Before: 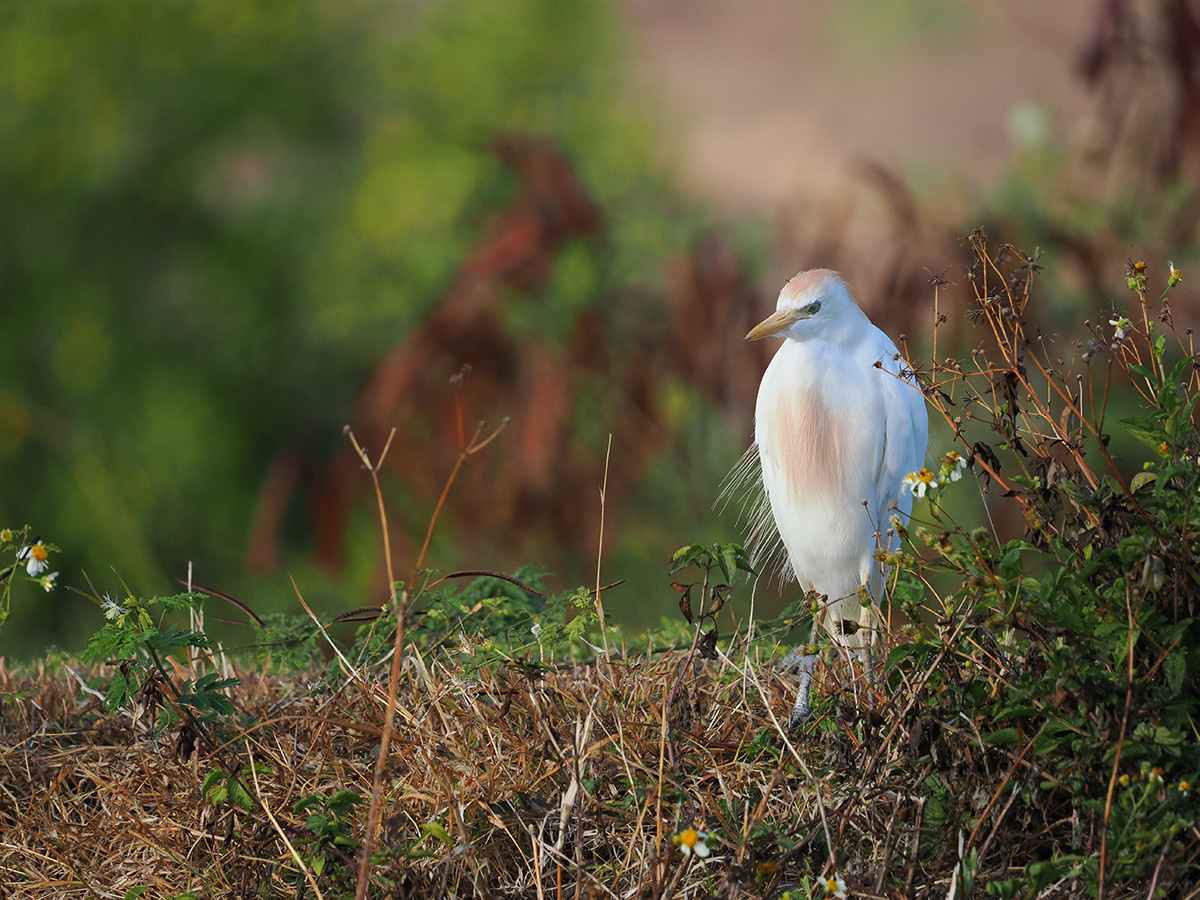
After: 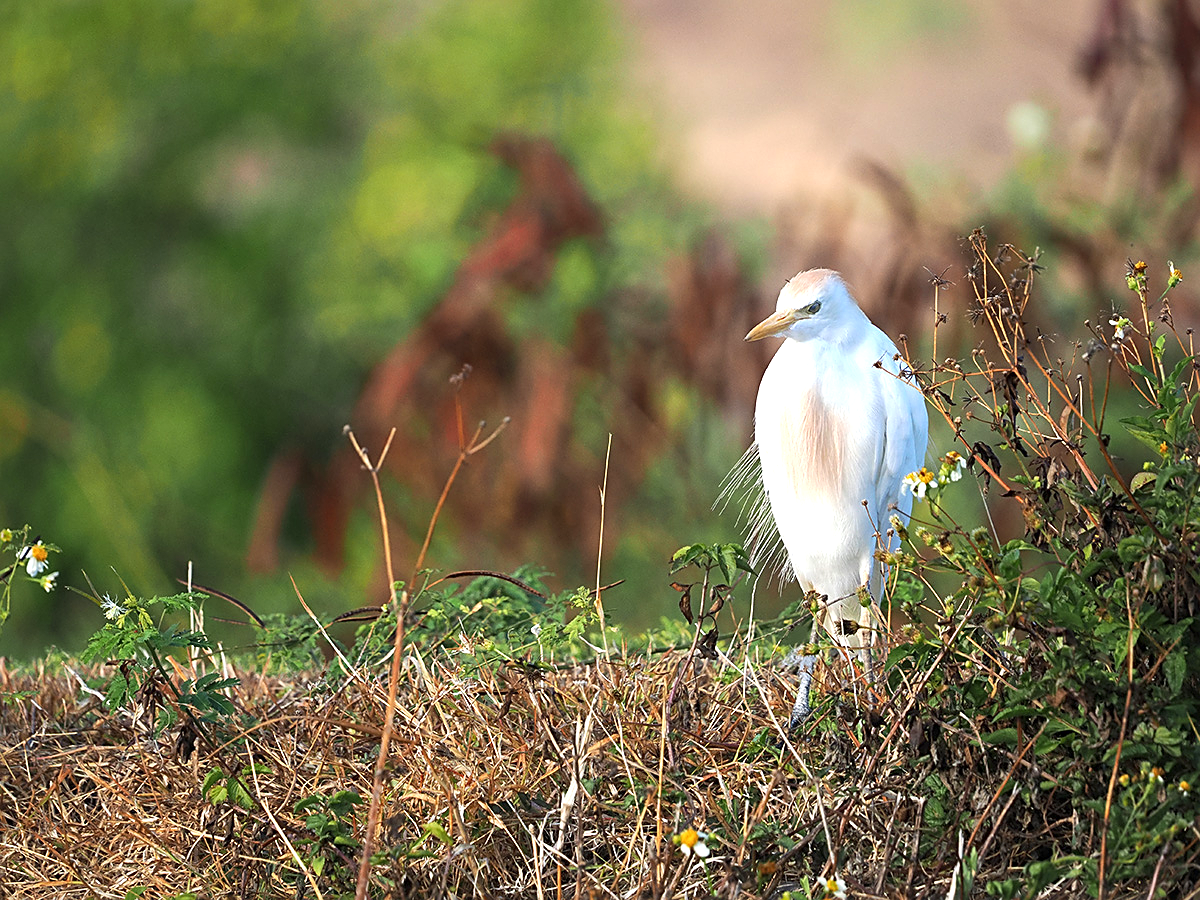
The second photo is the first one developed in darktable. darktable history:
exposure: black level correction 0, exposure 0.899 EV, compensate highlight preservation false
local contrast: mode bilateral grid, contrast 20, coarseness 49, detail 121%, midtone range 0.2
sharpen: on, module defaults
